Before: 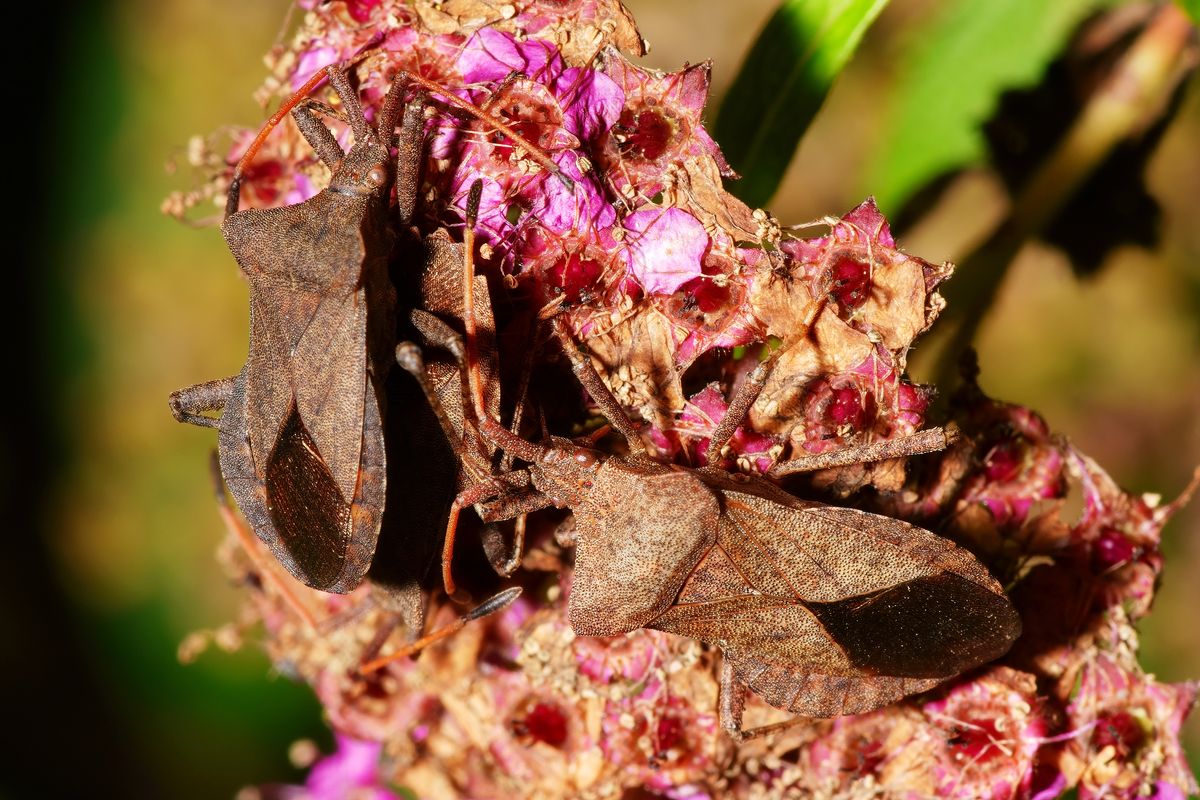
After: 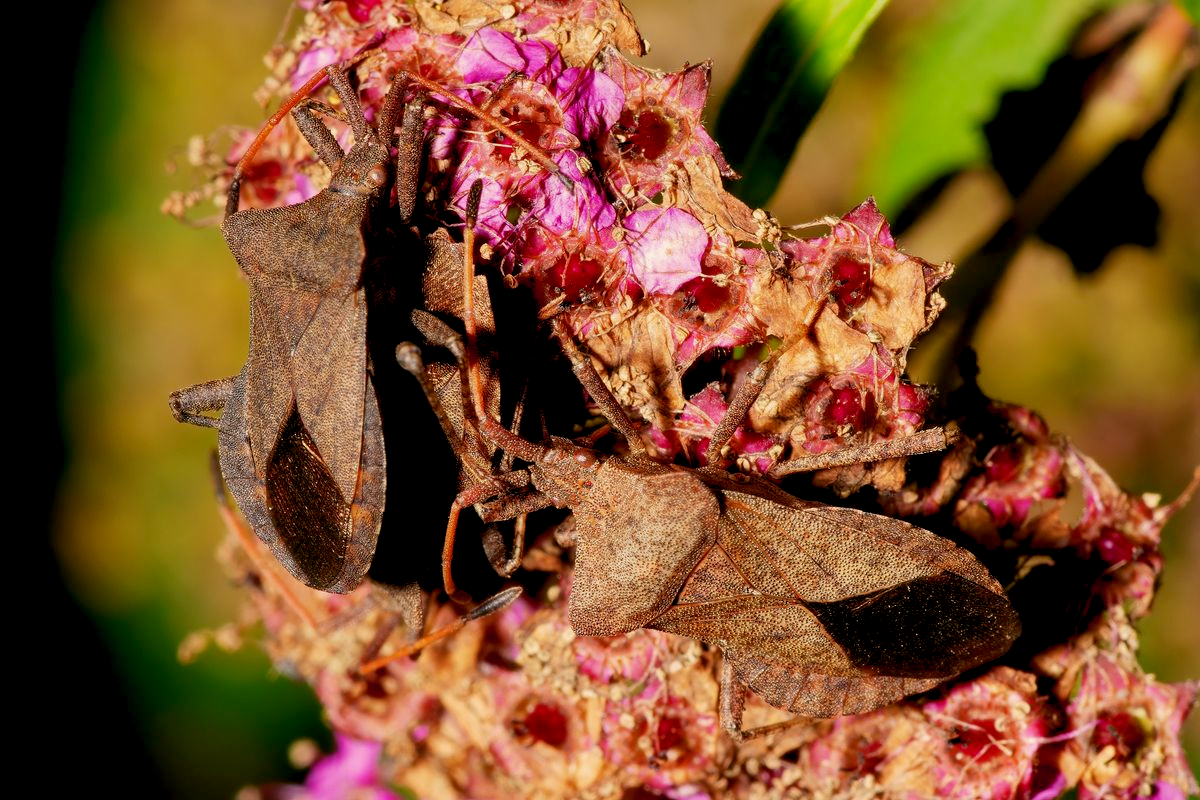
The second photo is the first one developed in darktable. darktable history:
color balance rgb: highlights gain › chroma 3.086%, highlights gain › hue 73.55°, global offset › luminance -0.859%, perceptual saturation grading › global saturation 0.674%
shadows and highlights: shadows 25.25, white point adjustment -3.08, highlights -29.94, highlights color adjustment 48.94%
